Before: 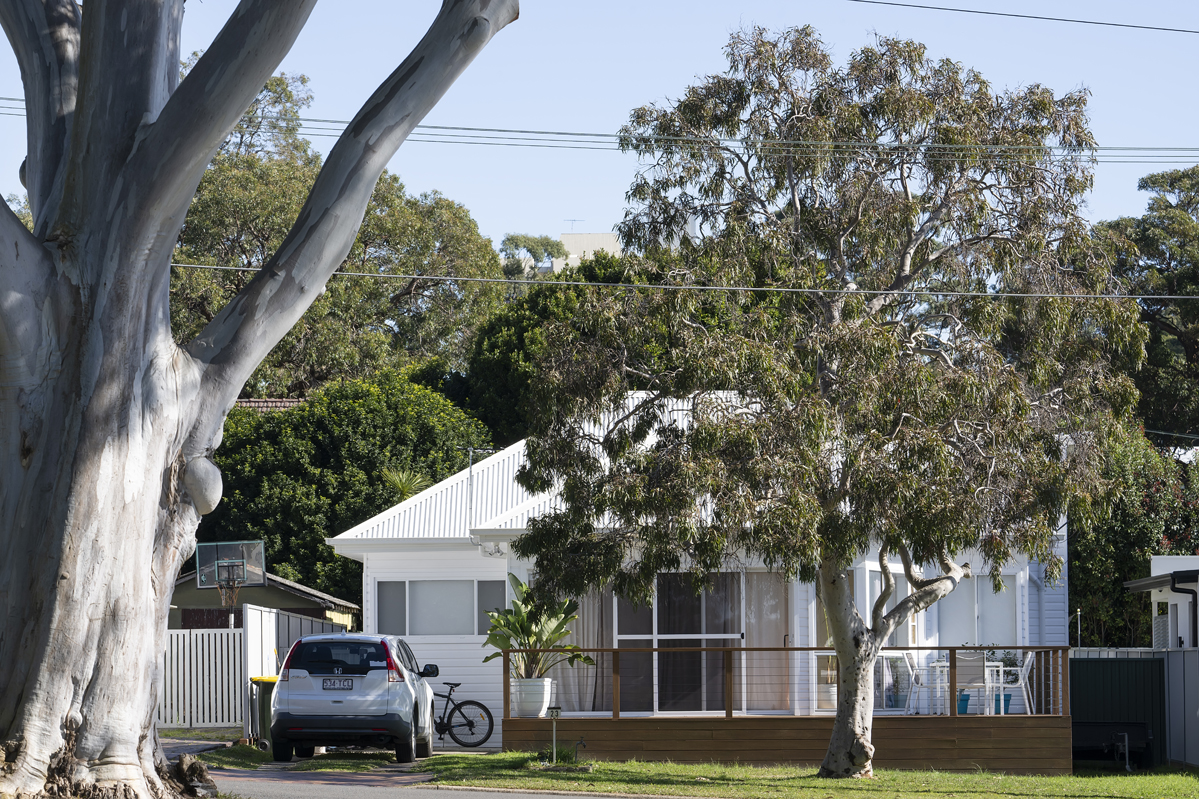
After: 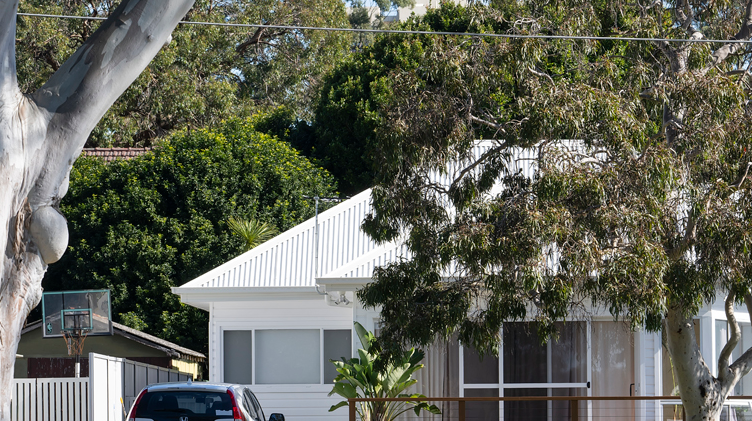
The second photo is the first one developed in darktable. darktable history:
crop: left 12.854%, top 31.422%, right 24.415%, bottom 15.821%
